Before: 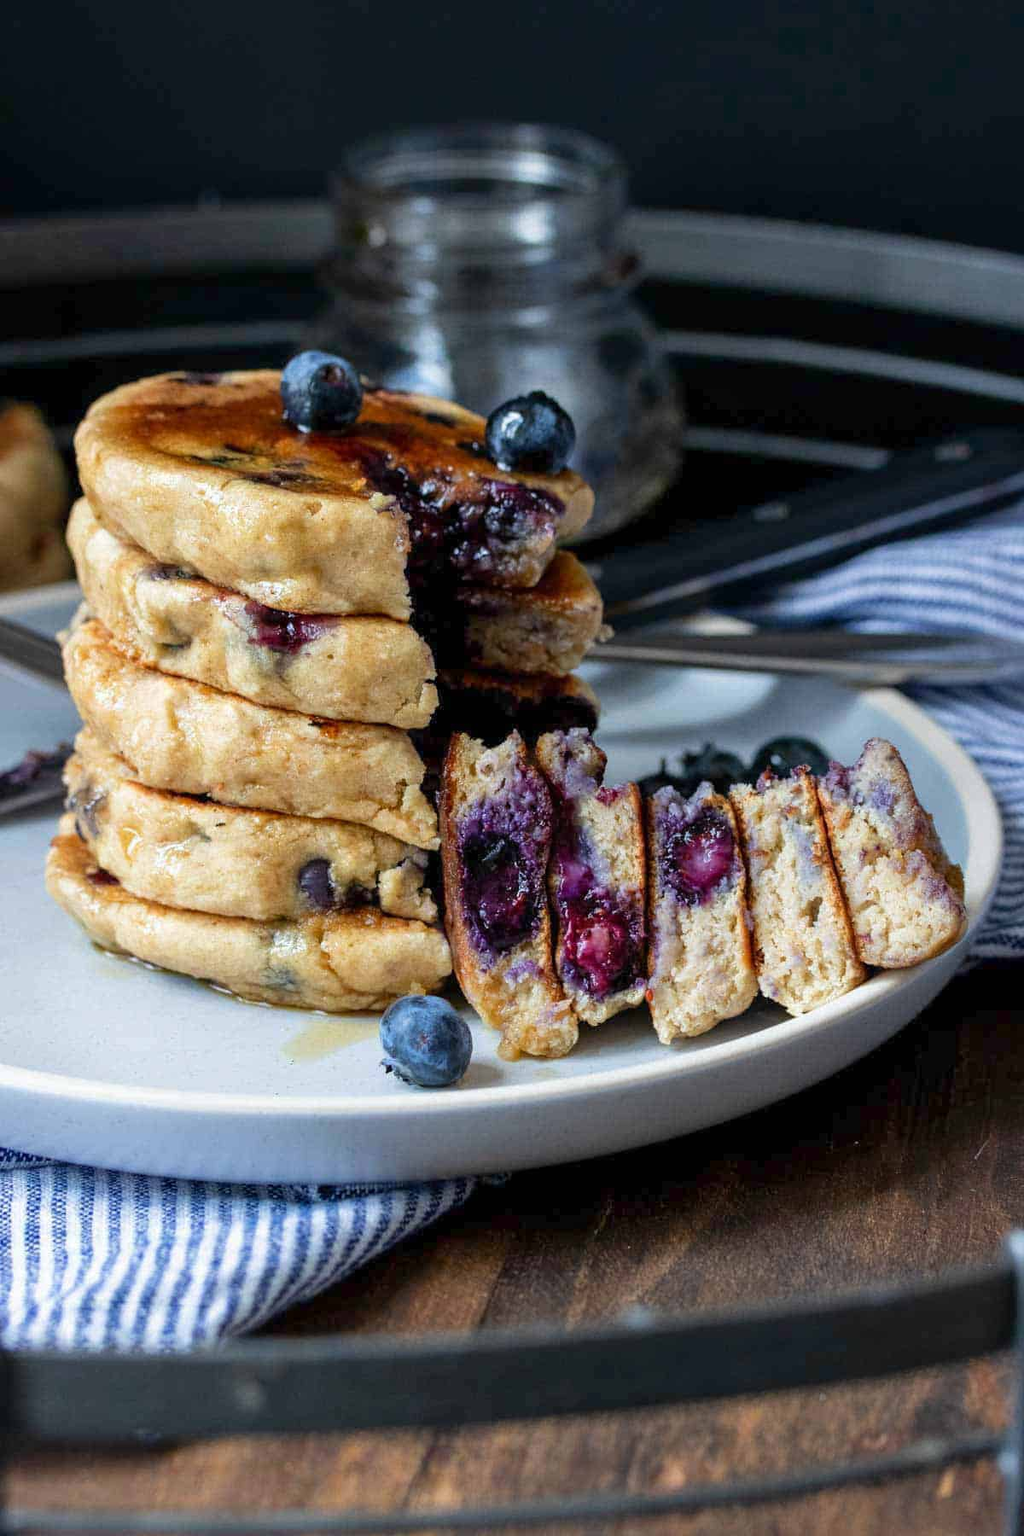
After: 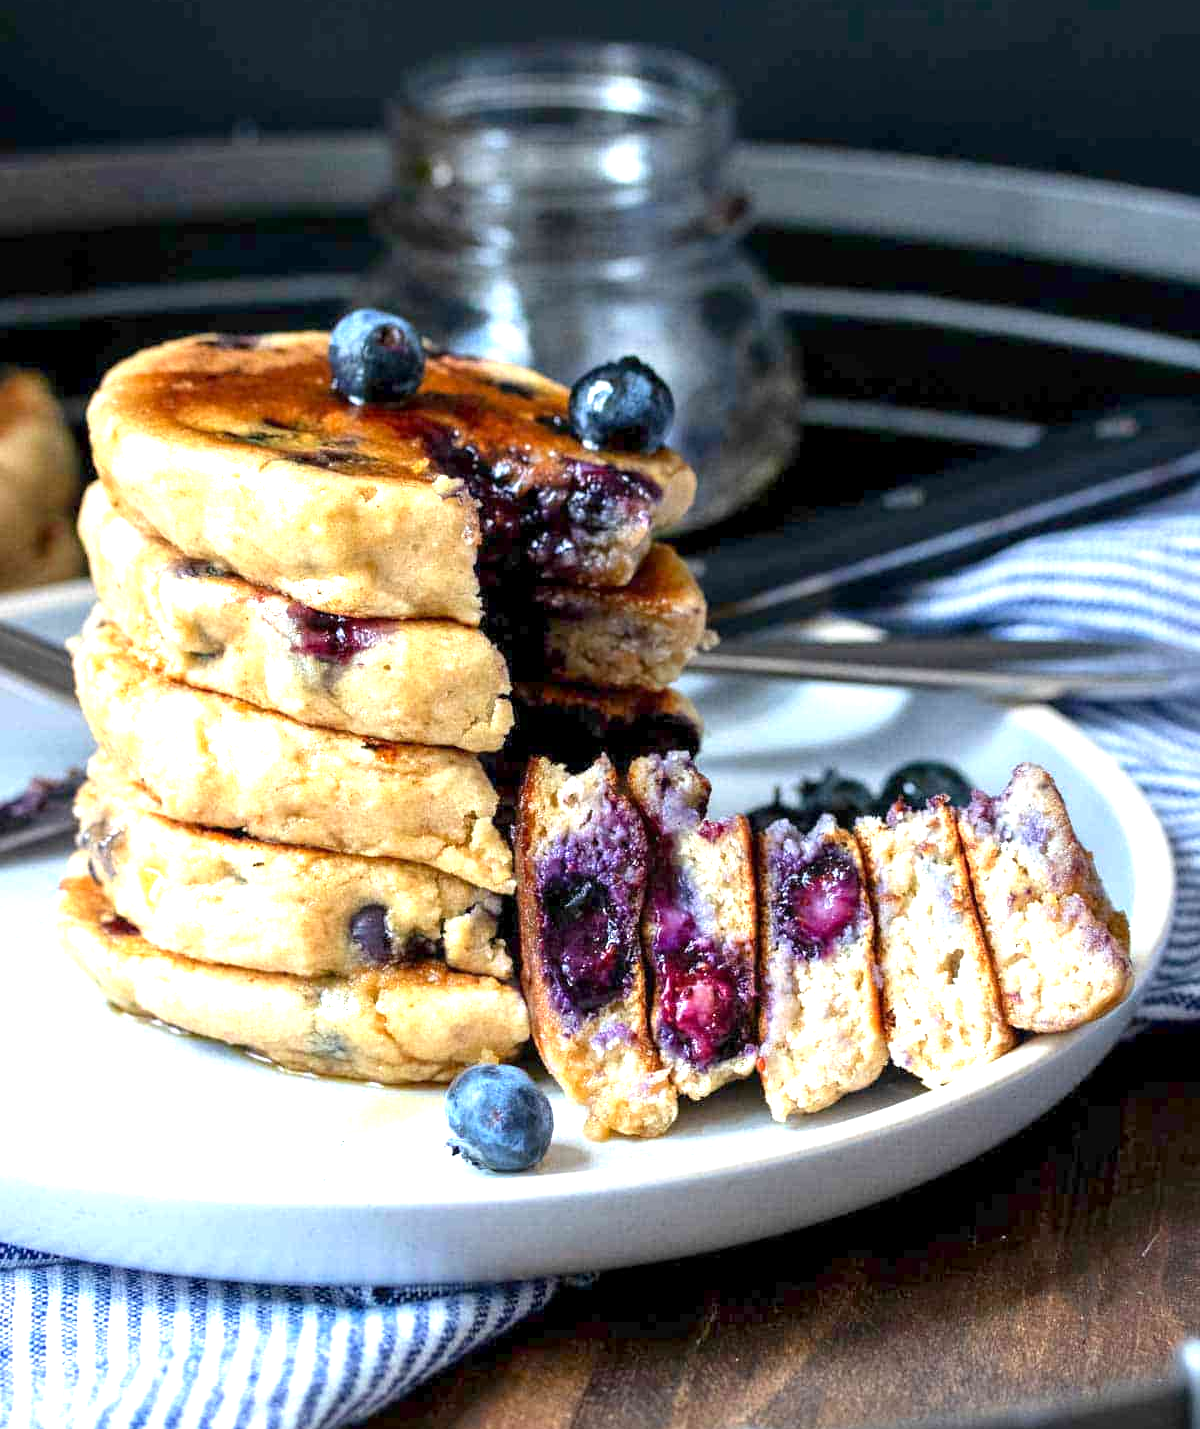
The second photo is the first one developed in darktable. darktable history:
crop and rotate: top 5.667%, bottom 14.937%
white balance: emerald 1
exposure: black level correction 0.001, exposure 1.129 EV, compensate exposure bias true, compensate highlight preservation false
